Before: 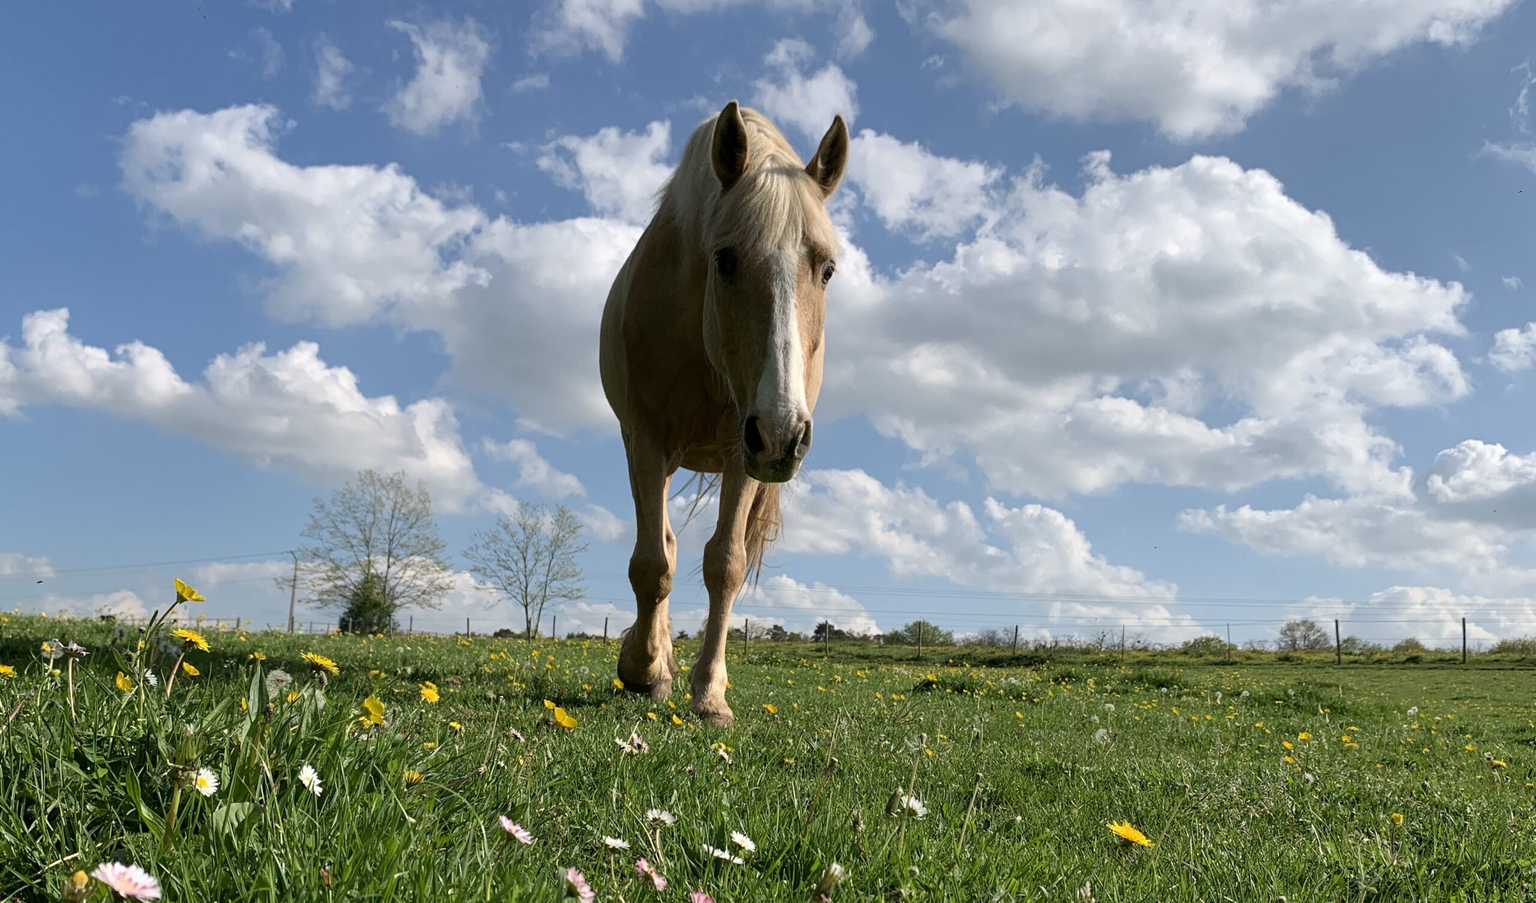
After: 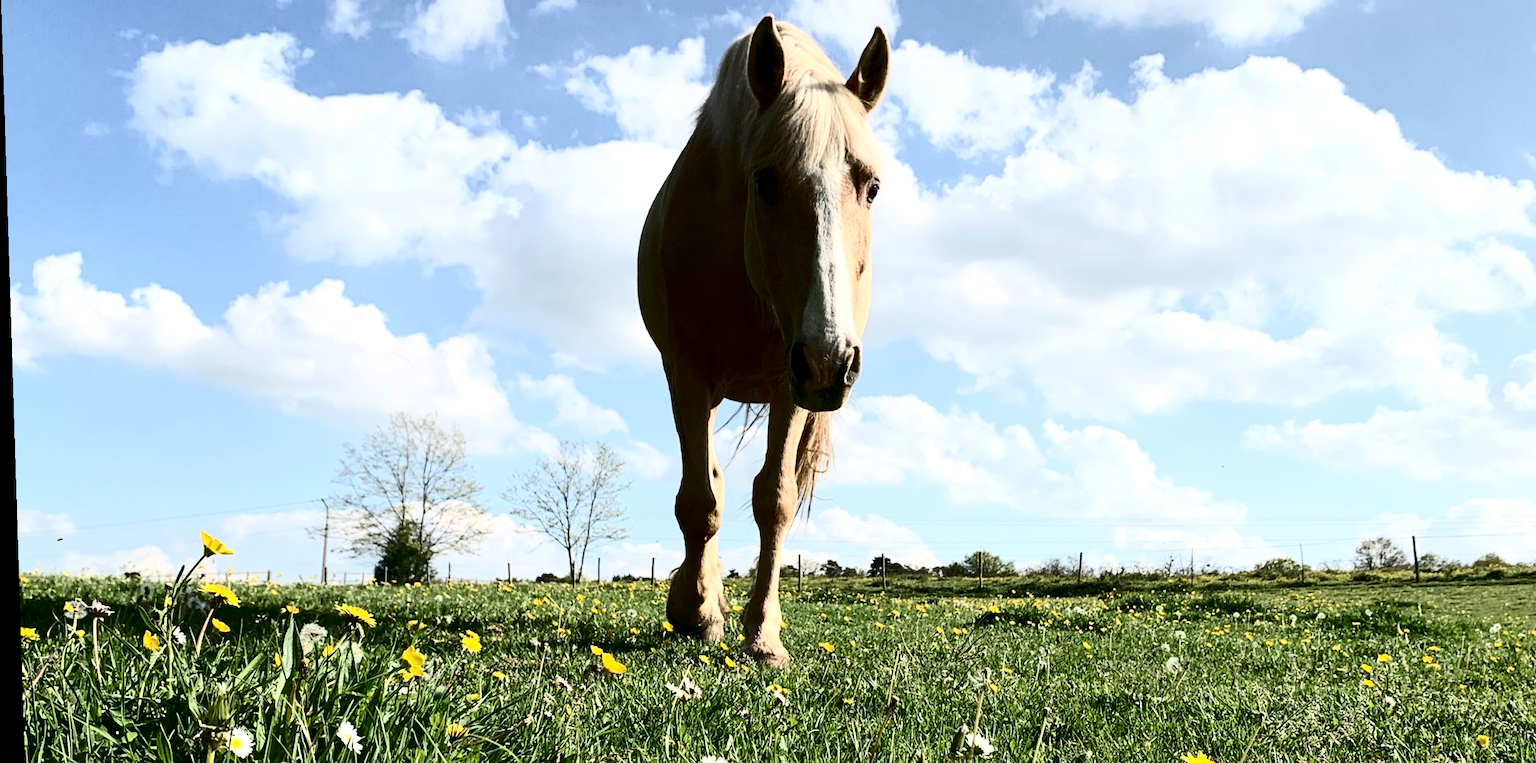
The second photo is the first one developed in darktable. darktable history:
crop and rotate: angle 0.03°, top 11.643%, right 5.651%, bottom 11.189%
rotate and perspective: rotation -1.77°, lens shift (horizontal) 0.004, automatic cropping off
exposure: black level correction 0, exposure 0.5 EV, compensate exposure bias true, compensate highlight preservation false
contrast brightness saturation: contrast 0.5, saturation -0.1
